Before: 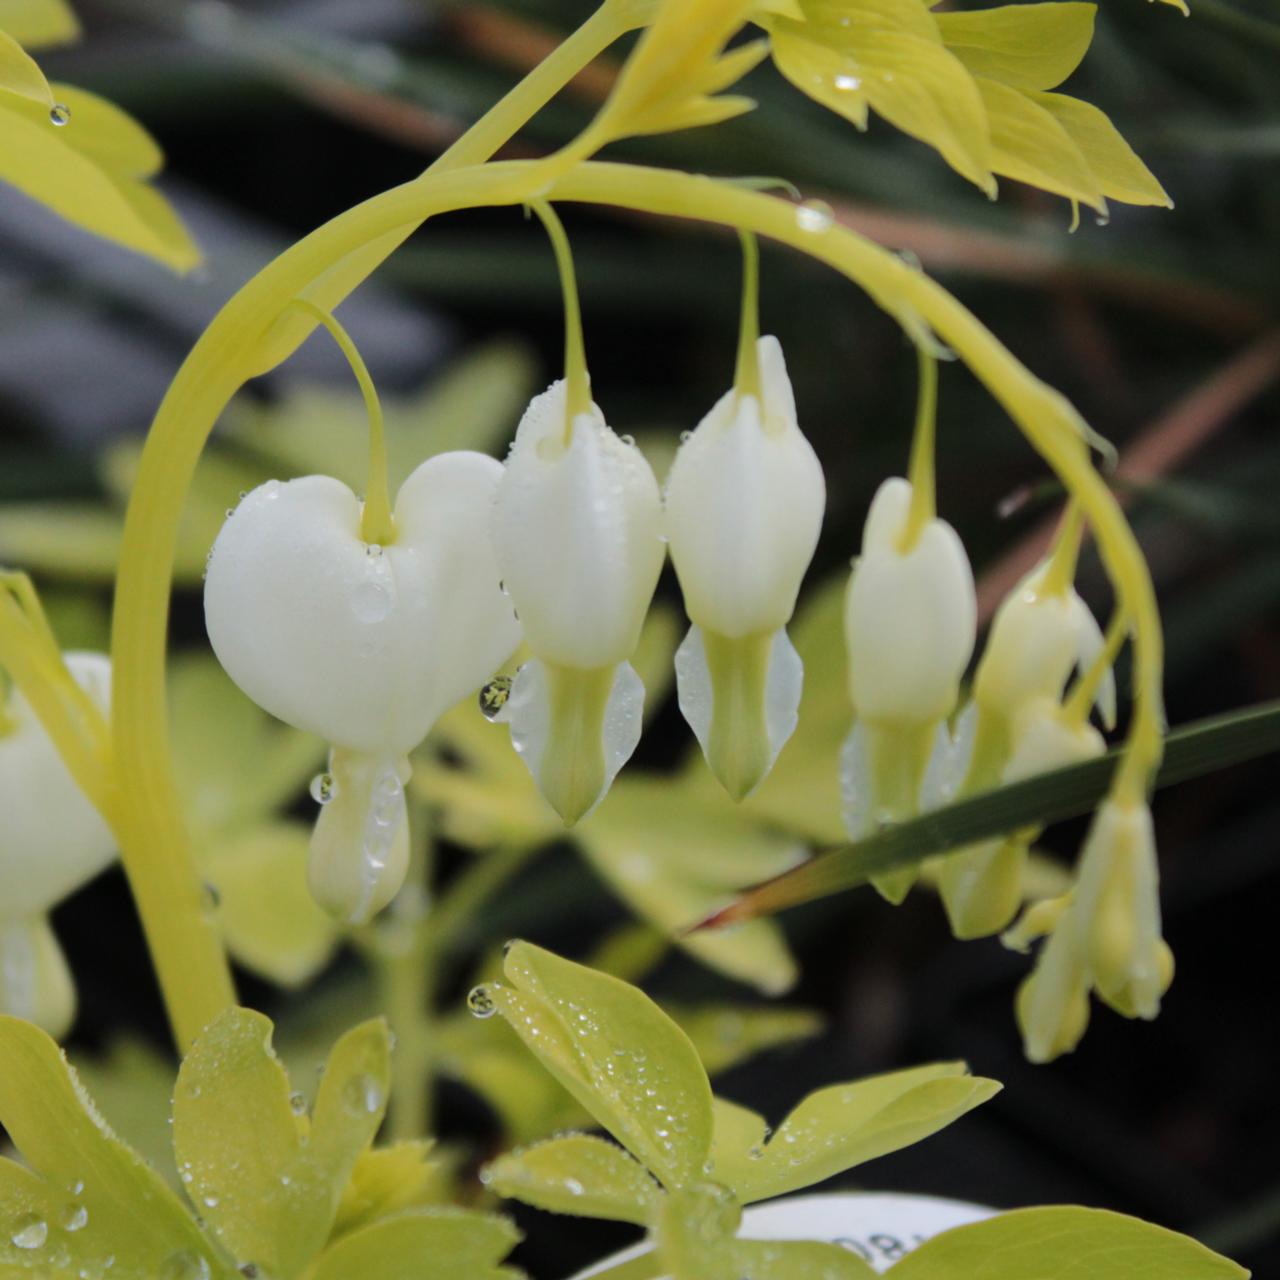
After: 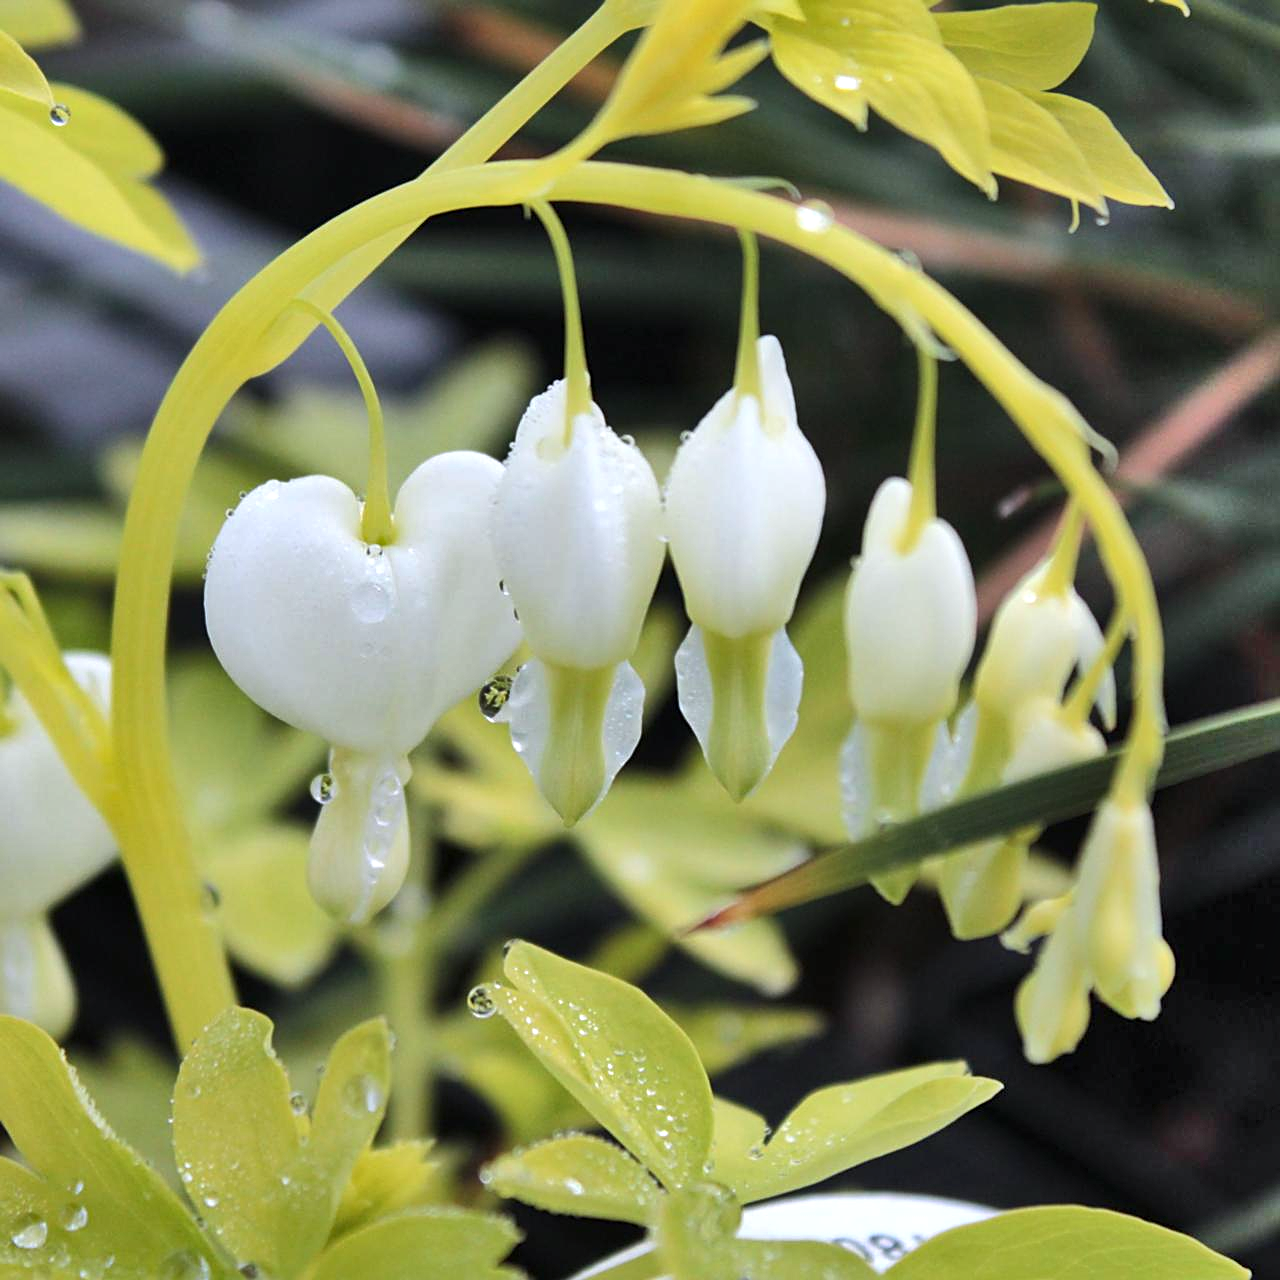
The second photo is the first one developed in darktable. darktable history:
exposure: exposure 0.653 EV, compensate exposure bias true, compensate highlight preservation false
color calibration: illuminant as shot in camera, x 0.358, y 0.373, temperature 4628.91 K
shadows and highlights: shadows 74.96, highlights -61.04, soften with gaussian
sharpen: amount 0.492
